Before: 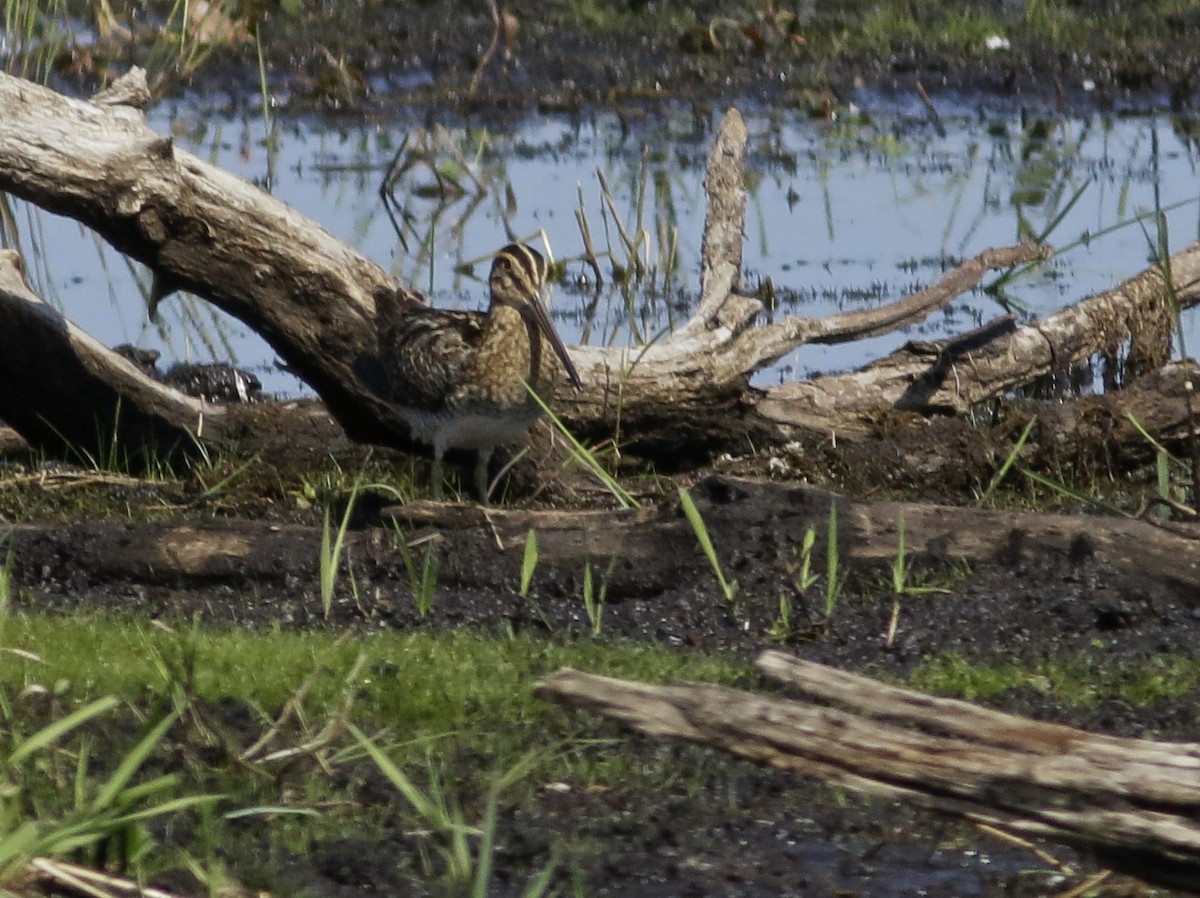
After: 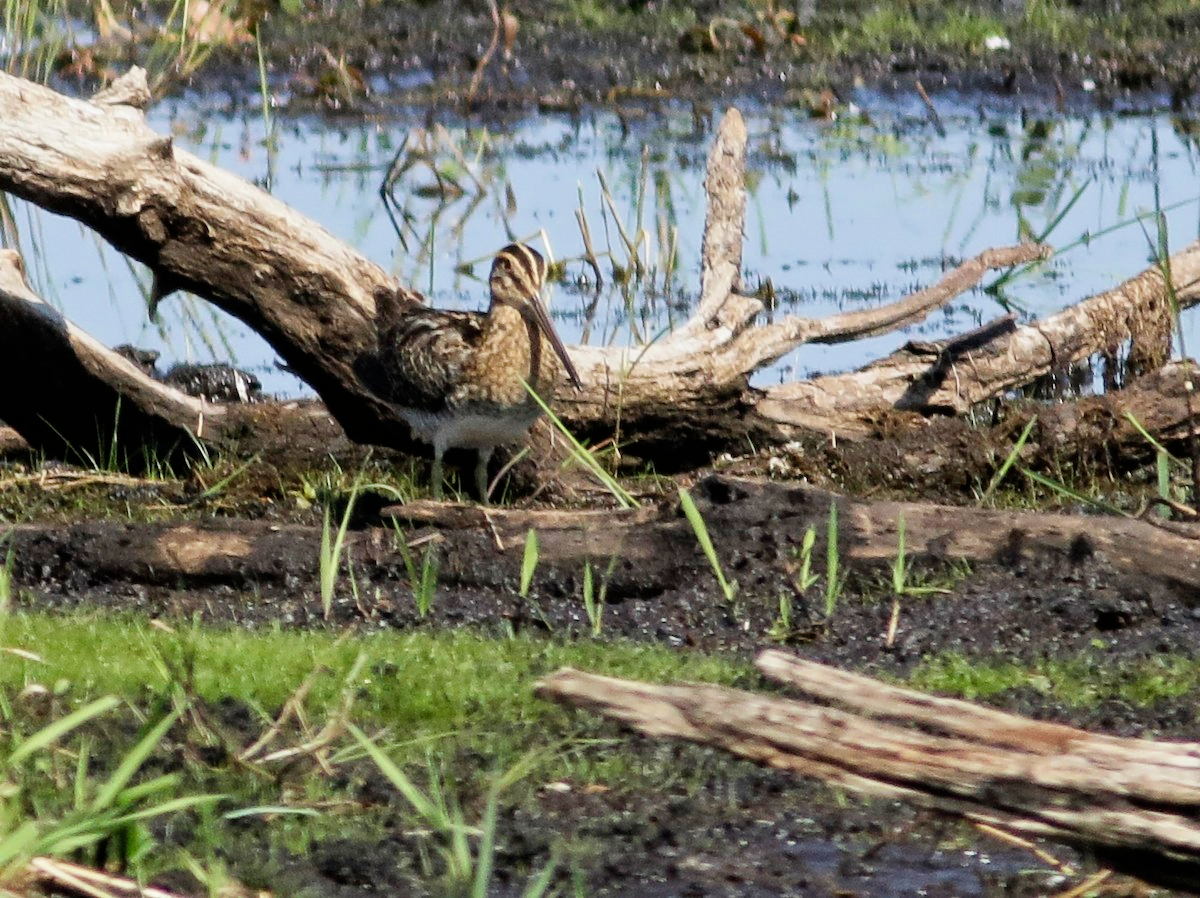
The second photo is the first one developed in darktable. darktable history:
filmic rgb: black relative exposure -7.98 EV, white relative exposure 3.87 EV, threshold 5.95 EV, hardness 4.3, enable highlight reconstruction true
exposure: black level correction 0, exposure 1.101 EV, compensate highlight preservation false
